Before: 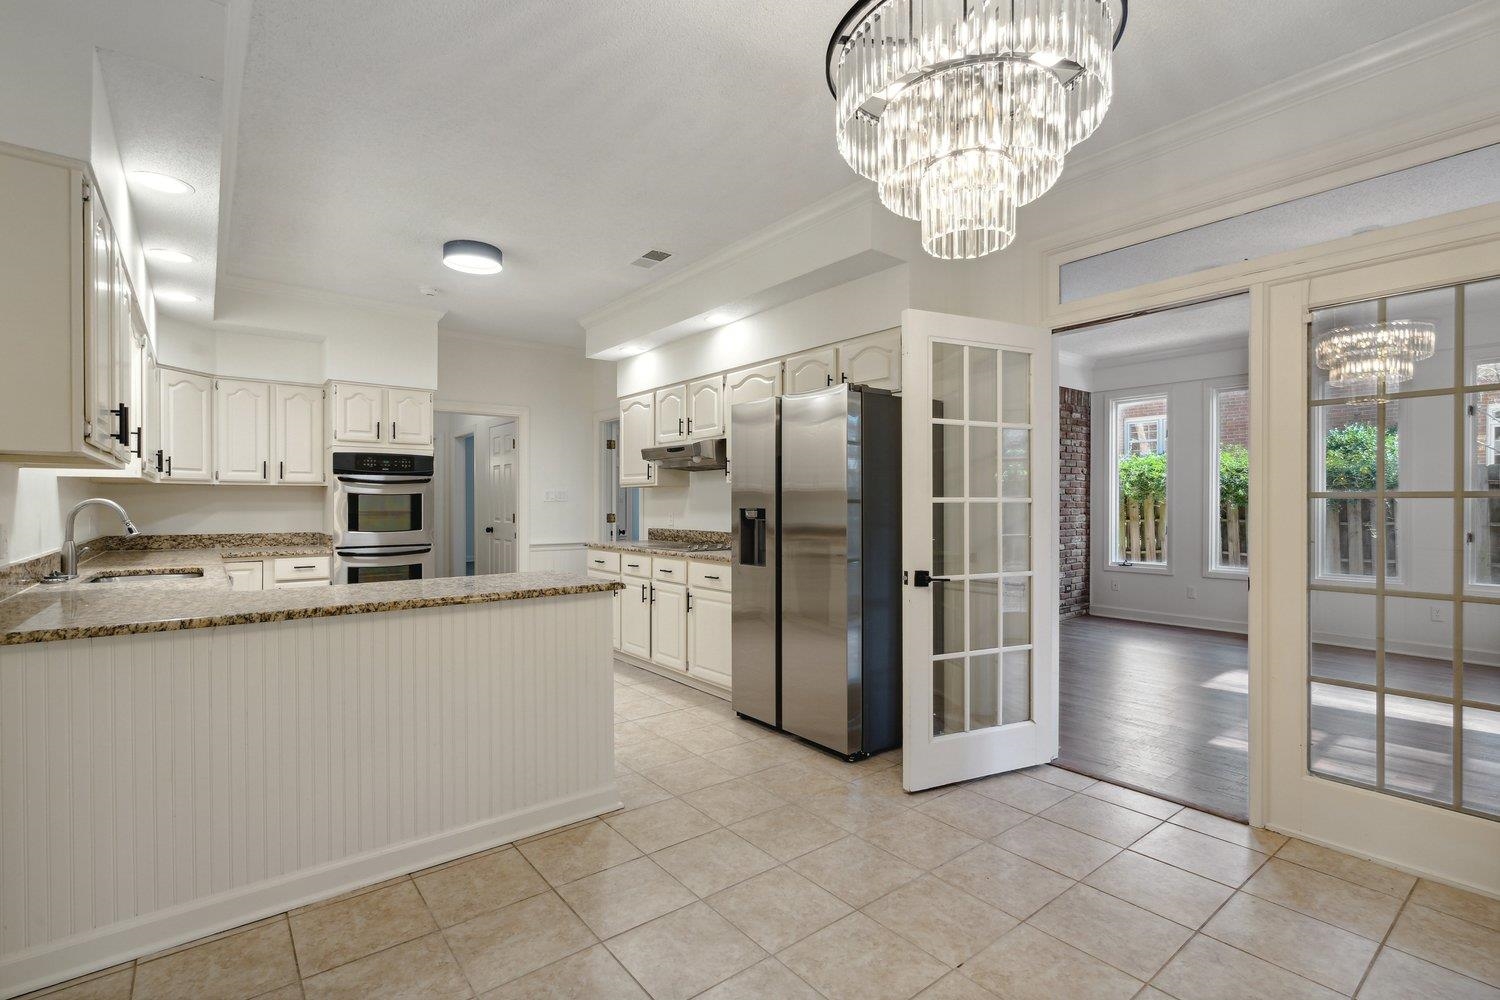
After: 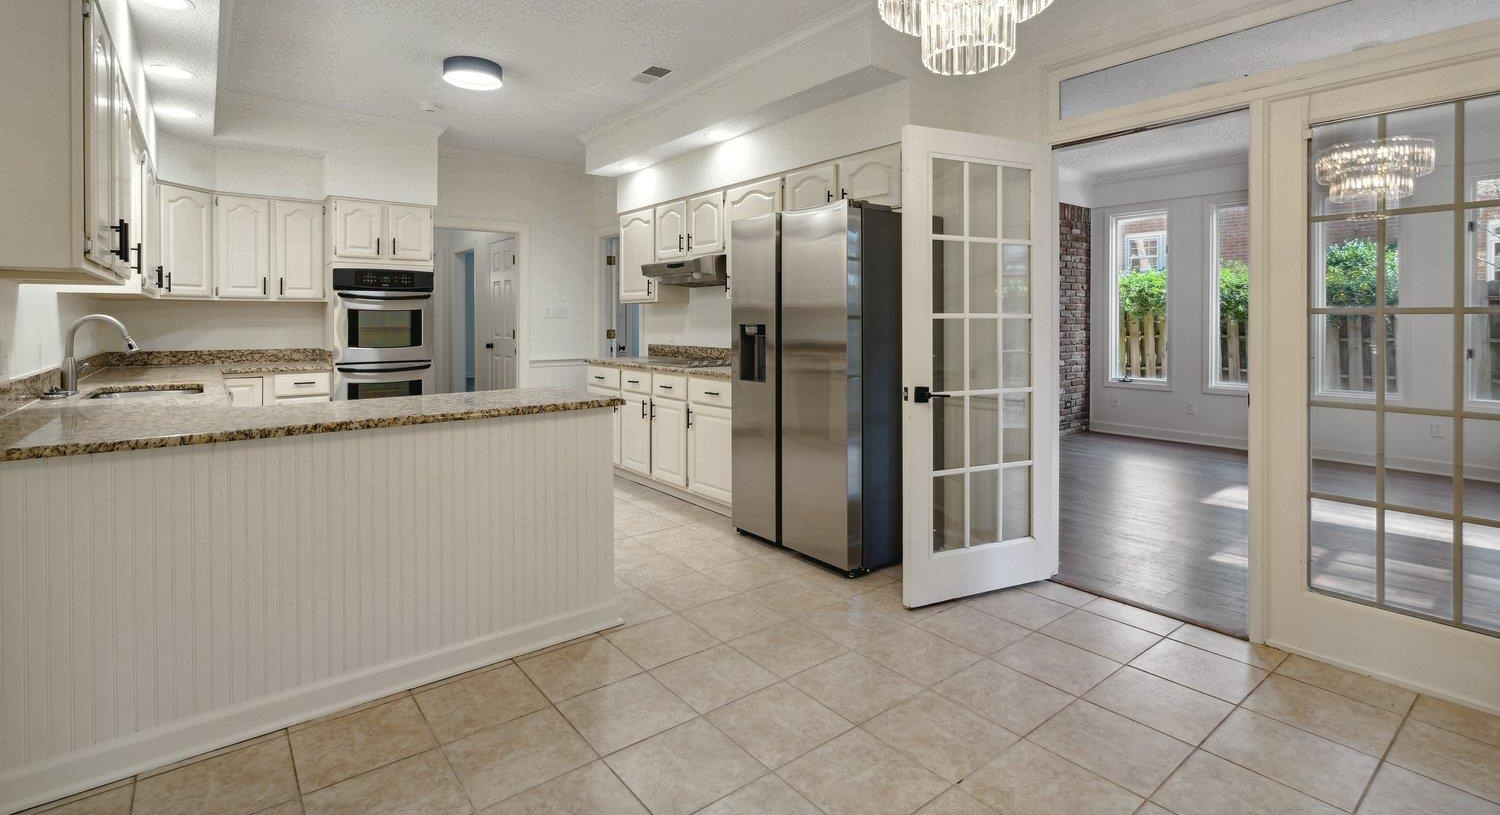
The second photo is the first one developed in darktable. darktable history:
crop and rotate: top 18.496%
shadows and highlights: shadows 34.81, highlights -35.21, soften with gaussian
